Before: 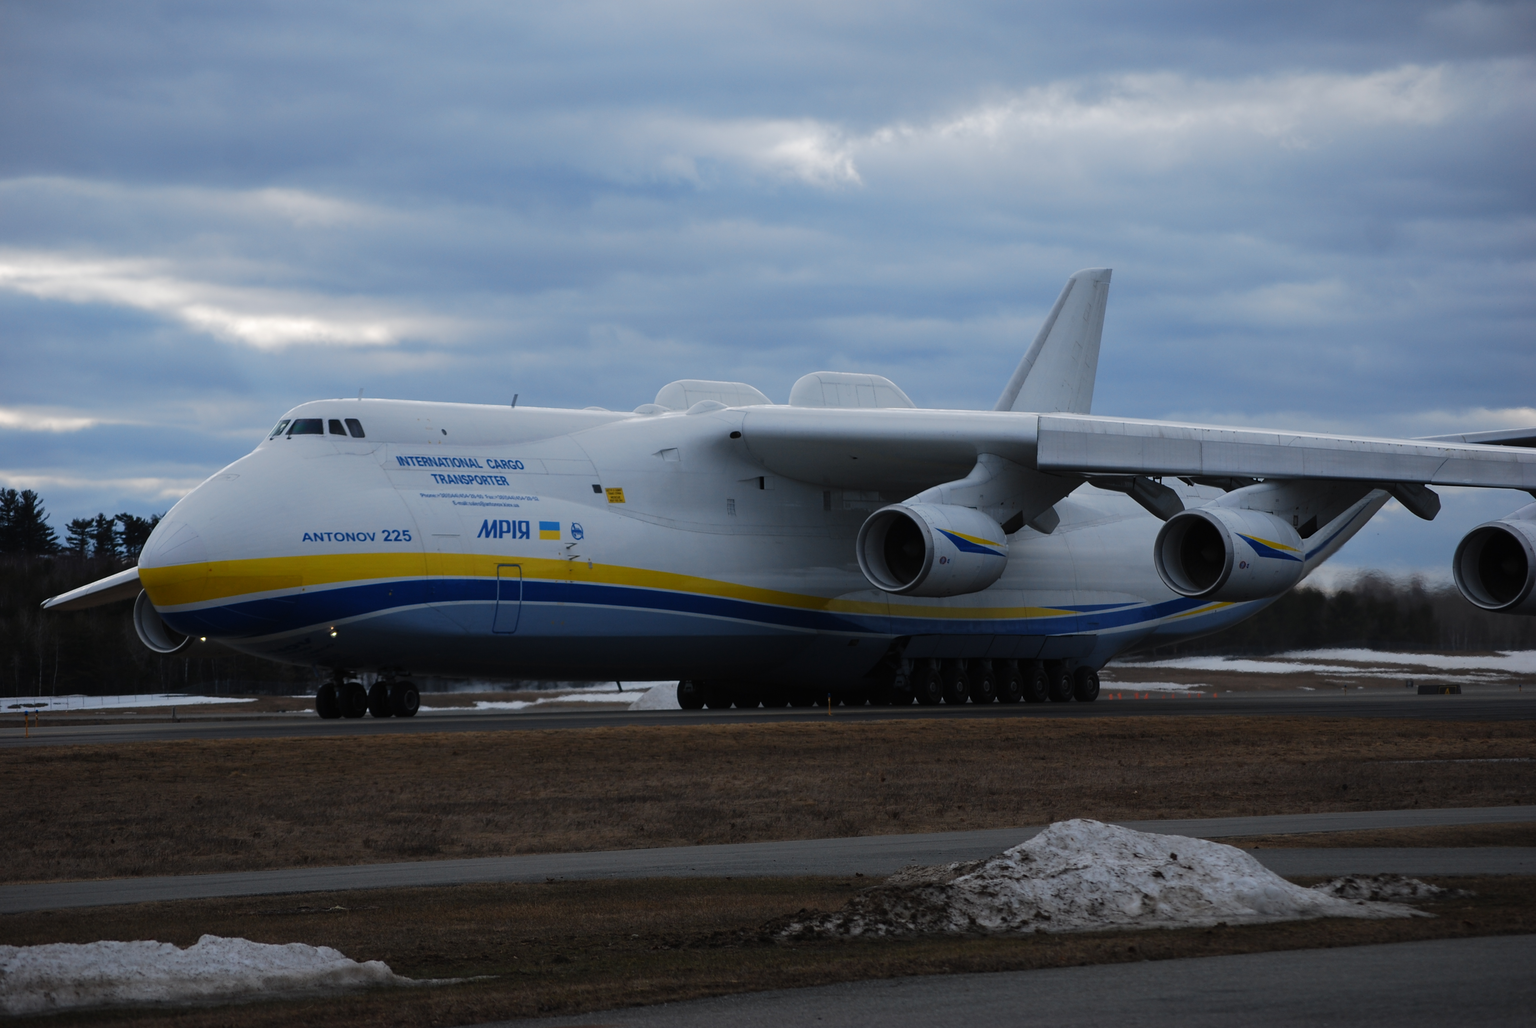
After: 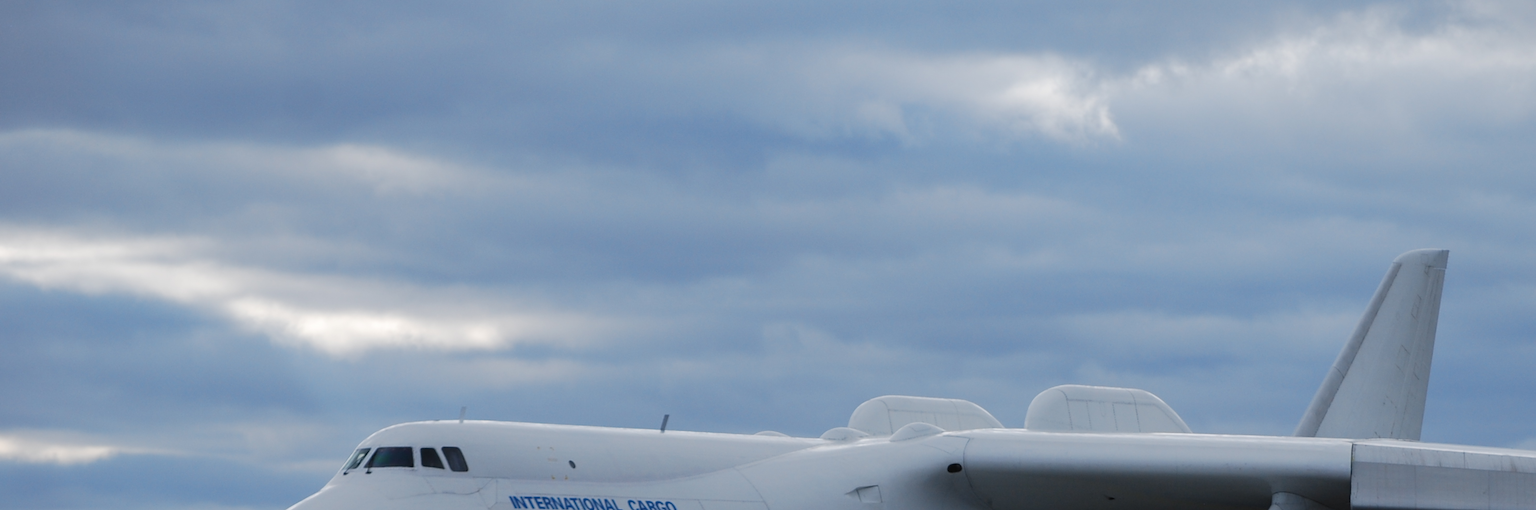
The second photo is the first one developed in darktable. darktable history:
crop: left 0.549%, top 7.648%, right 23.24%, bottom 54.498%
